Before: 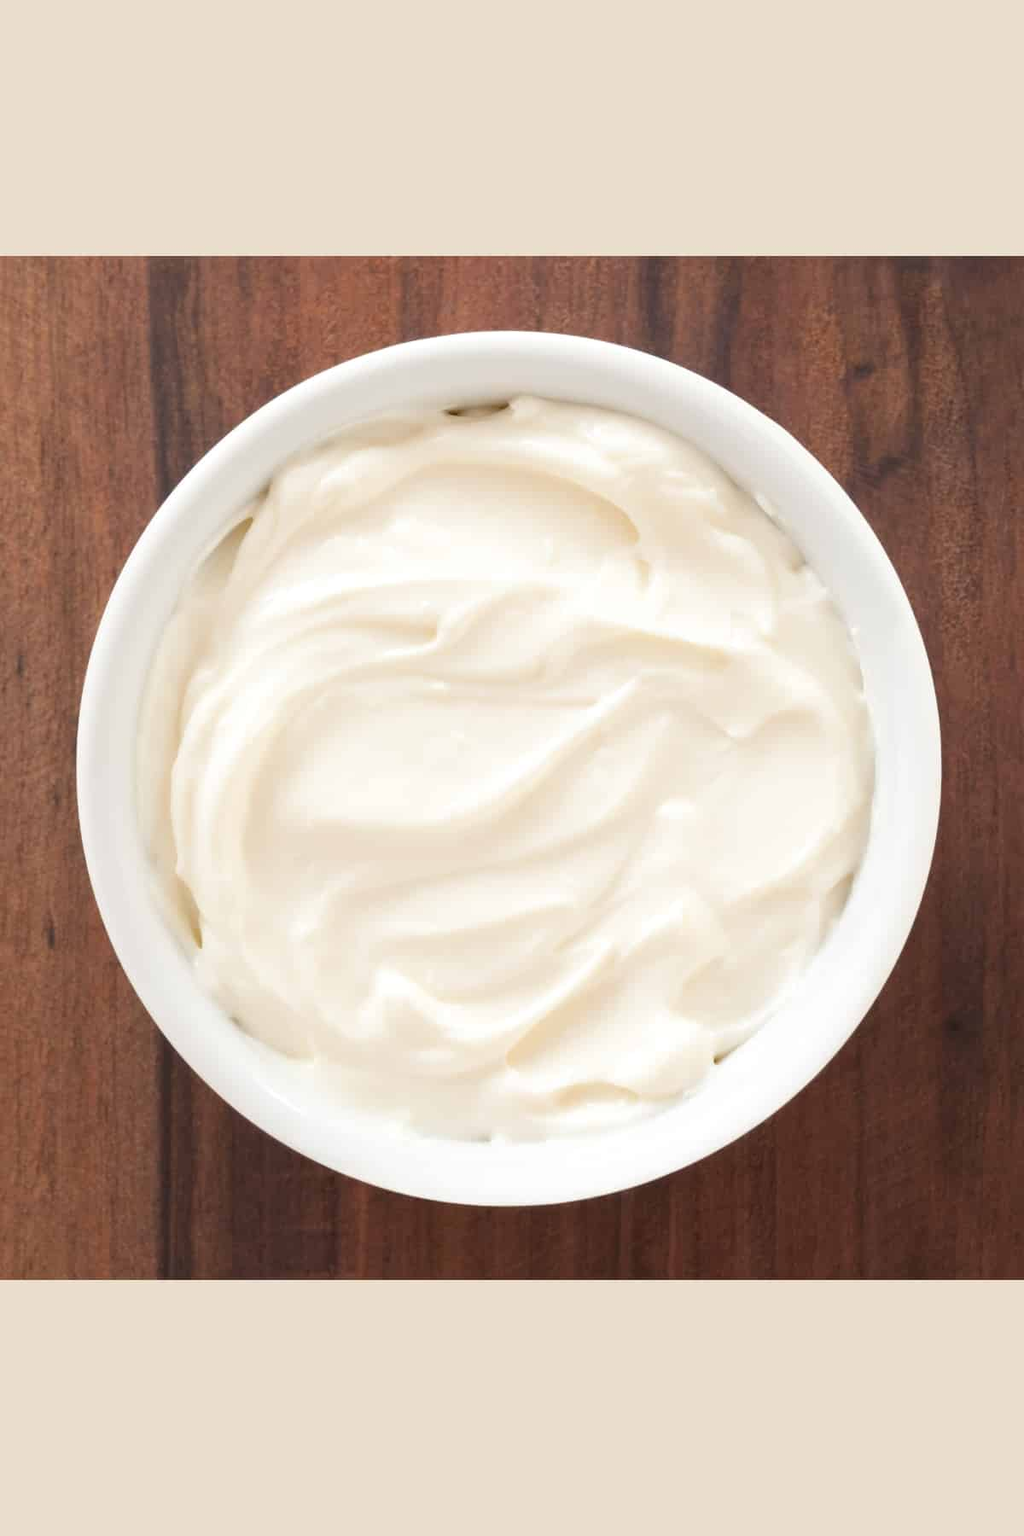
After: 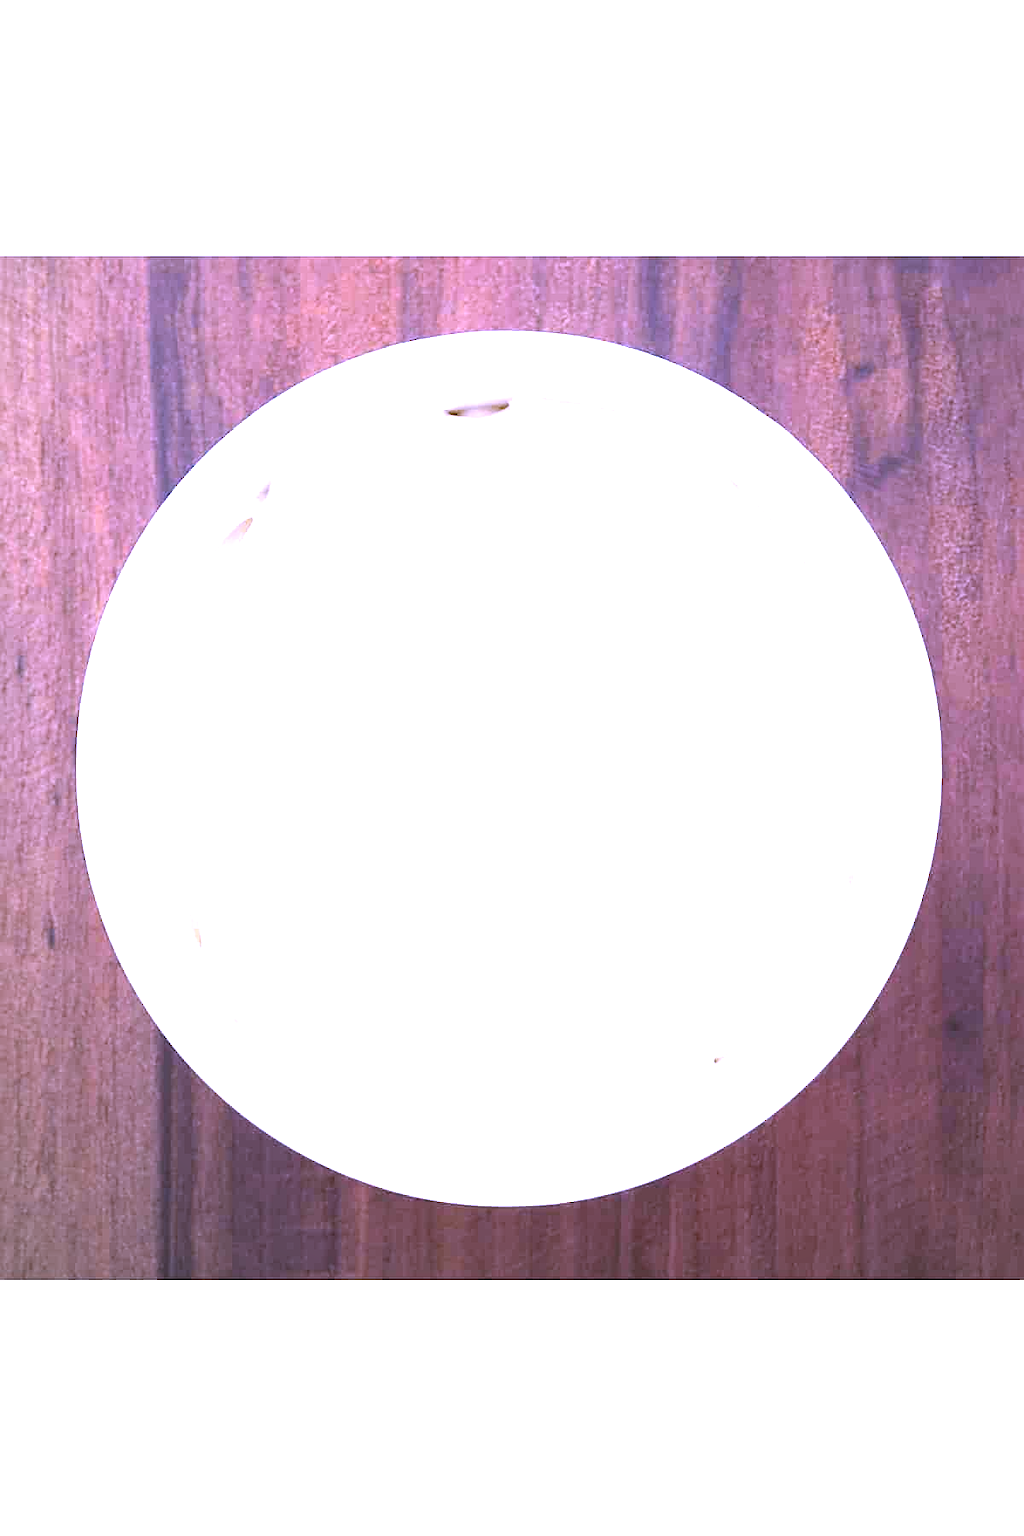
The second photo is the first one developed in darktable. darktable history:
exposure: black level correction 0, exposure 1.379 EV, compensate exposure bias true, compensate highlight preservation false
vignetting: fall-off start 73.57%, center (0.22, -0.235)
white balance: red 0.98, blue 1.61
sharpen: on, module defaults
